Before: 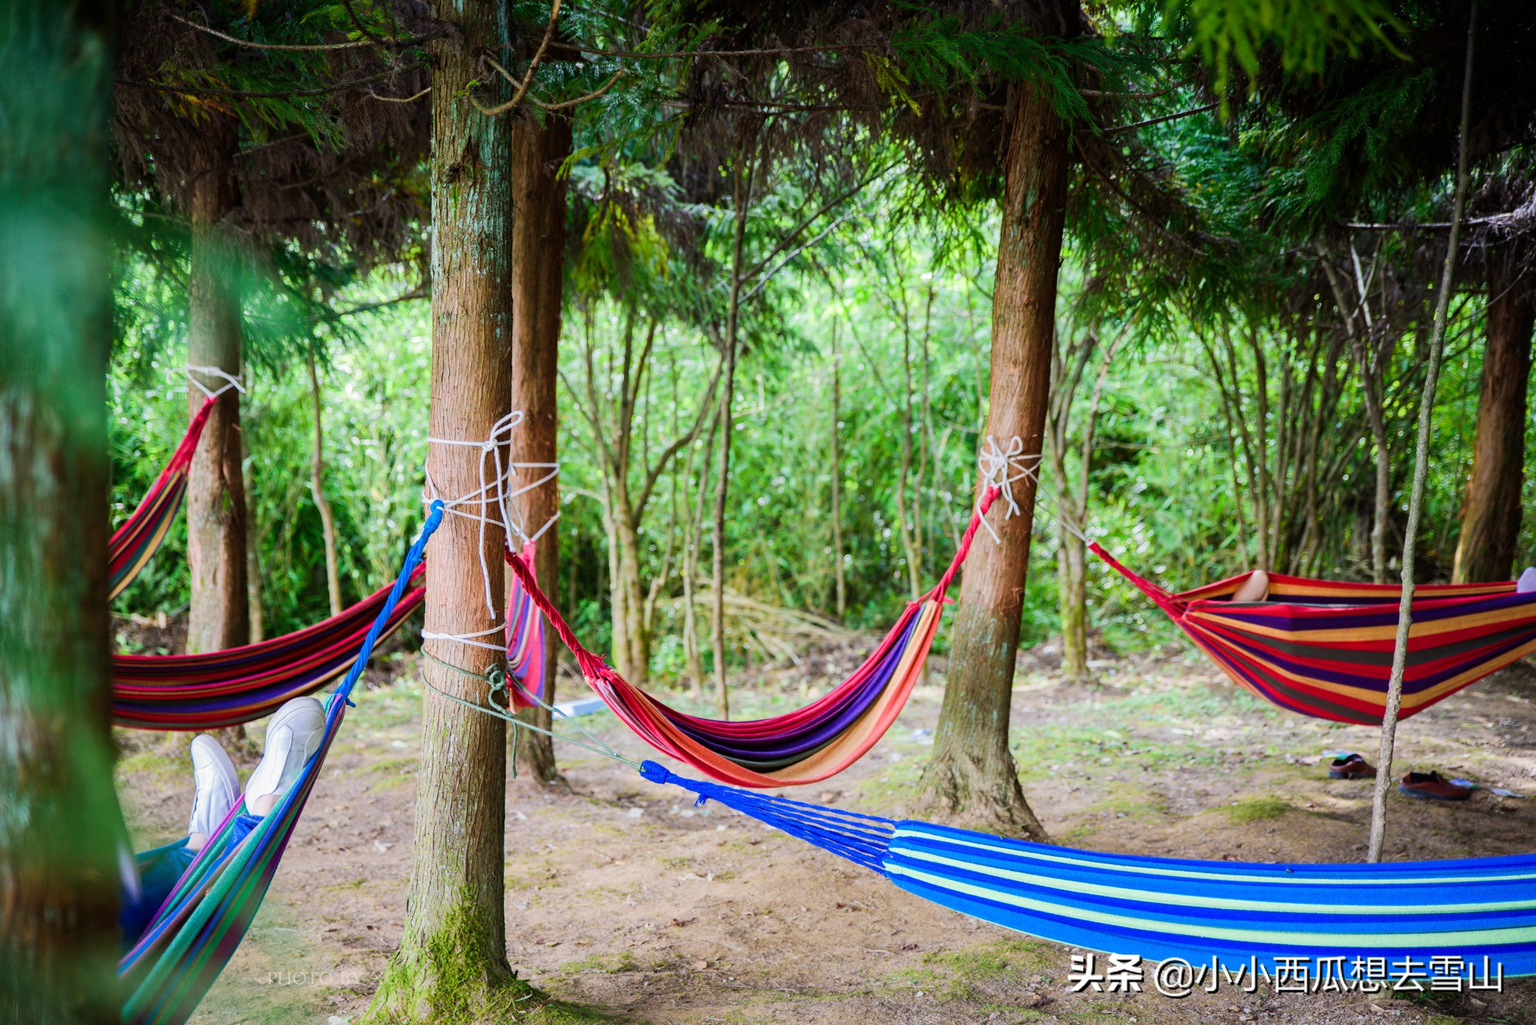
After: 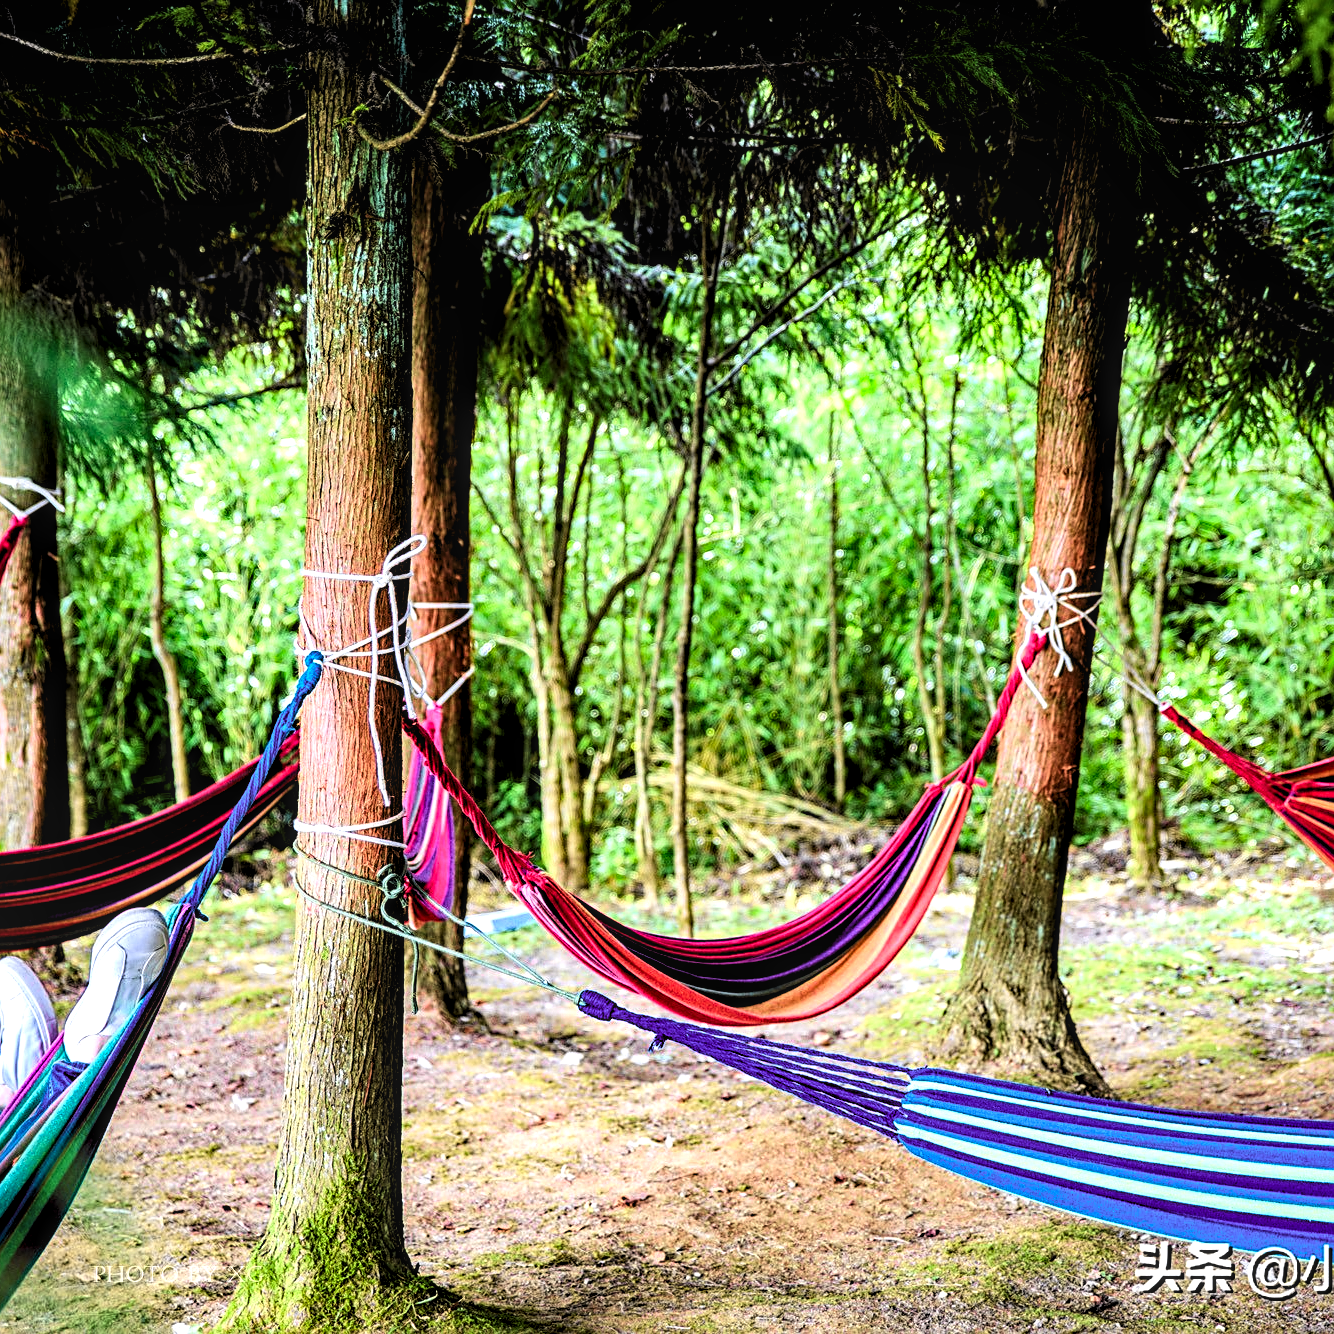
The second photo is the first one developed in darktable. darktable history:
sharpen: on, module defaults
haze removal: strength 0.291, distance 0.246, compatibility mode true, adaptive false
local contrast: detail 130%
tone curve: curves: ch0 [(0, 0.01) (0.133, 0.057) (0.338, 0.327) (0.494, 0.55) (0.726, 0.807) (1, 1)]; ch1 [(0, 0) (0.346, 0.324) (0.45, 0.431) (0.5, 0.5) (0.522, 0.517) (0.543, 0.578) (1, 1)]; ch2 [(0, 0) (0.44, 0.424) (0.501, 0.499) (0.564, 0.611) (0.622, 0.667) (0.707, 0.746) (1, 1)], color space Lab, independent channels, preserve colors none
crop and rotate: left 12.753%, right 20.546%
contrast brightness saturation: contrast -0.104, saturation -0.081
levels: levels [0.129, 0.519, 0.867]
